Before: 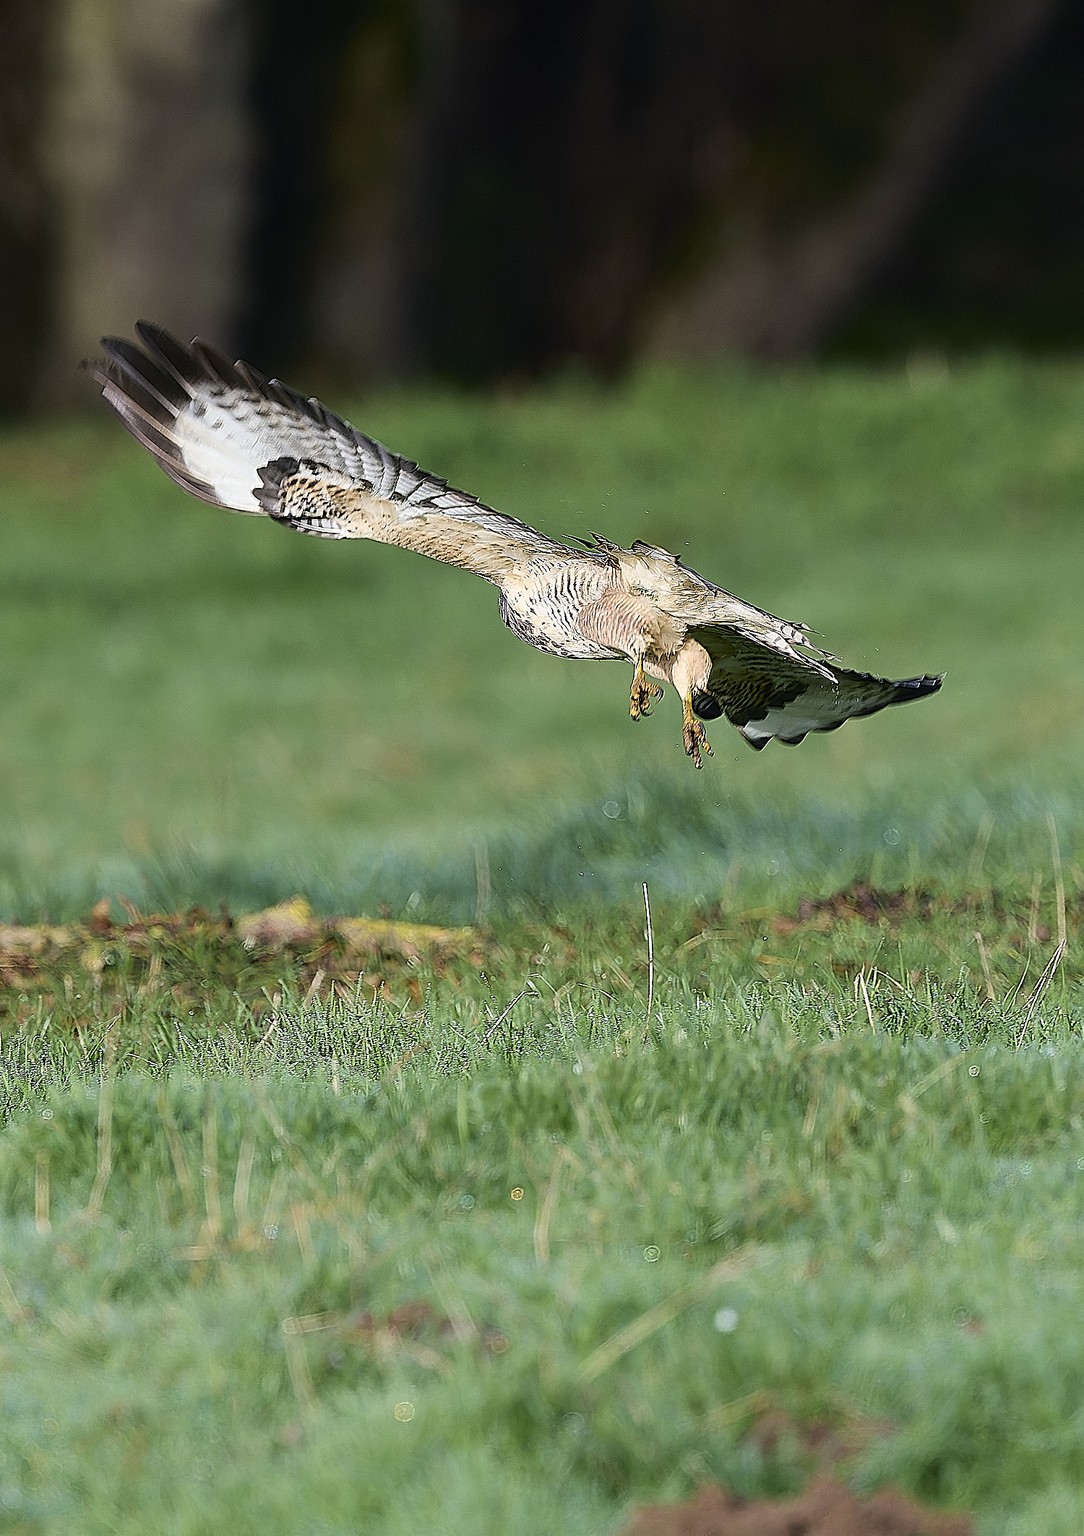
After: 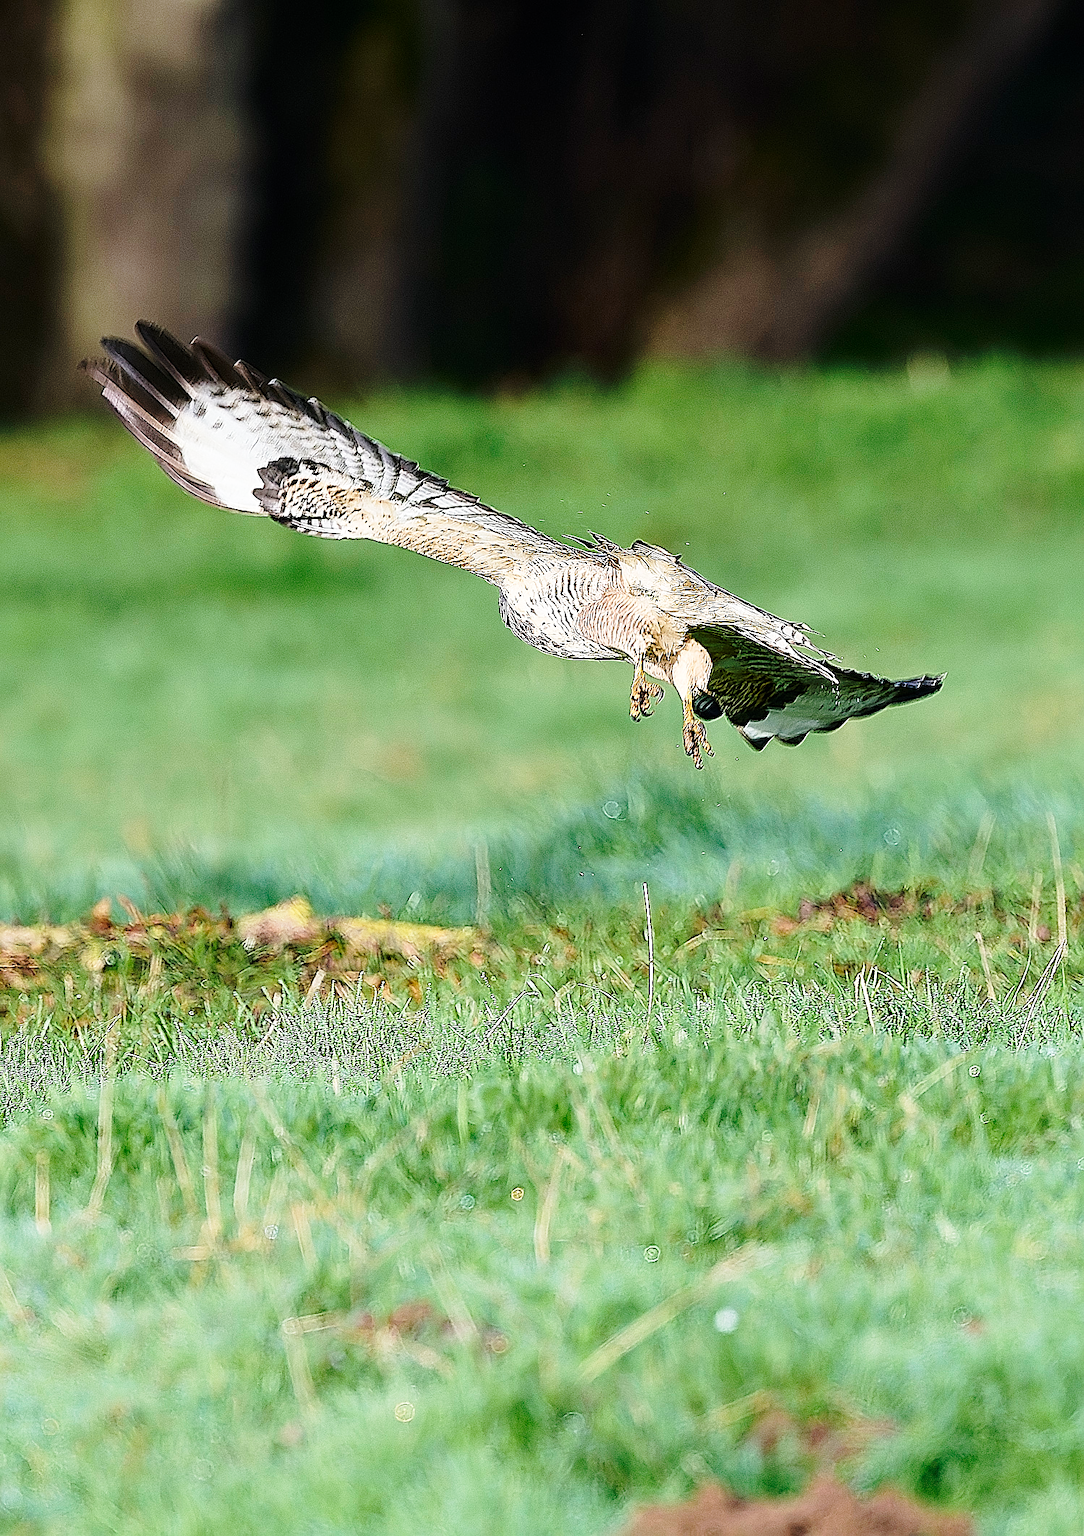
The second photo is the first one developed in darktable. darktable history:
white balance: red 1, blue 1
base curve: curves: ch0 [(0, 0) (0.028, 0.03) (0.121, 0.232) (0.46, 0.748) (0.859, 0.968) (1, 1)], preserve colors none
sharpen: on, module defaults
